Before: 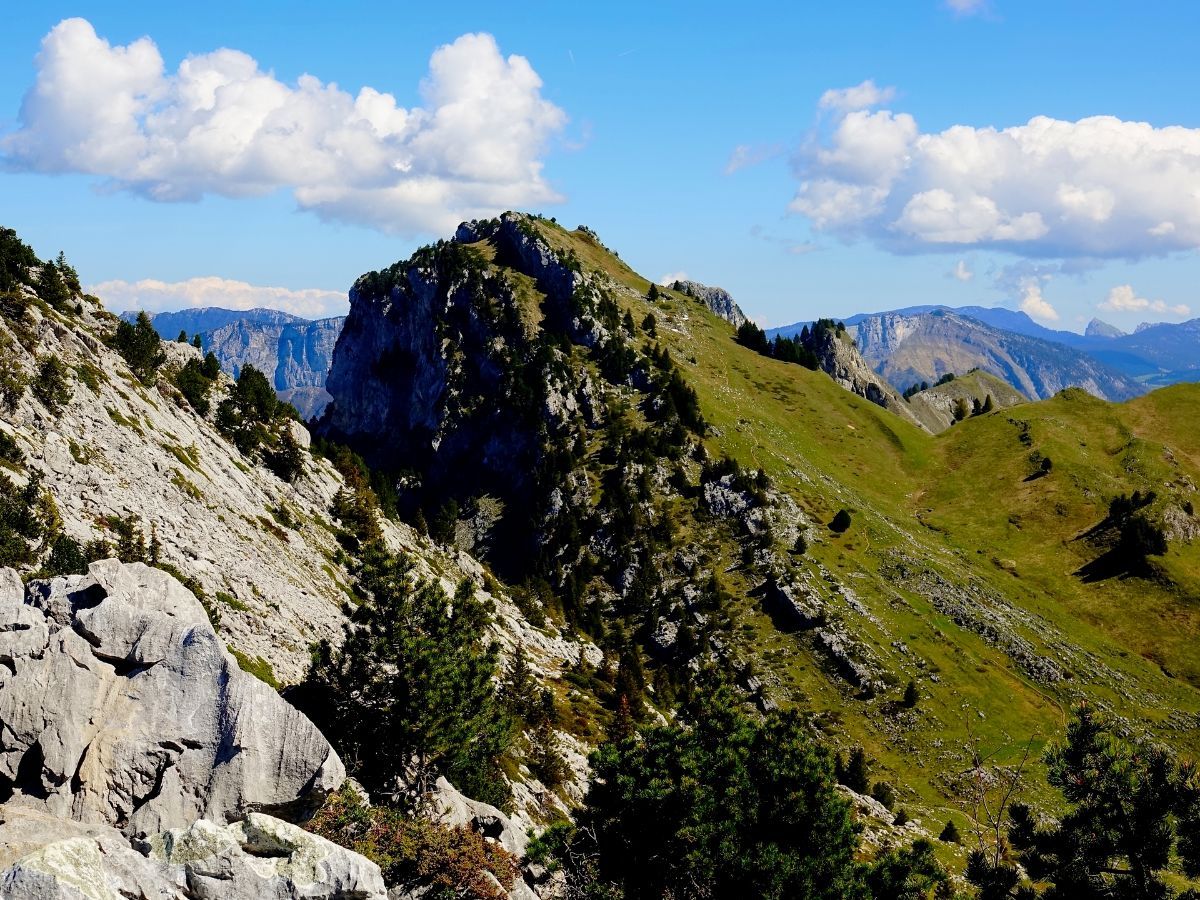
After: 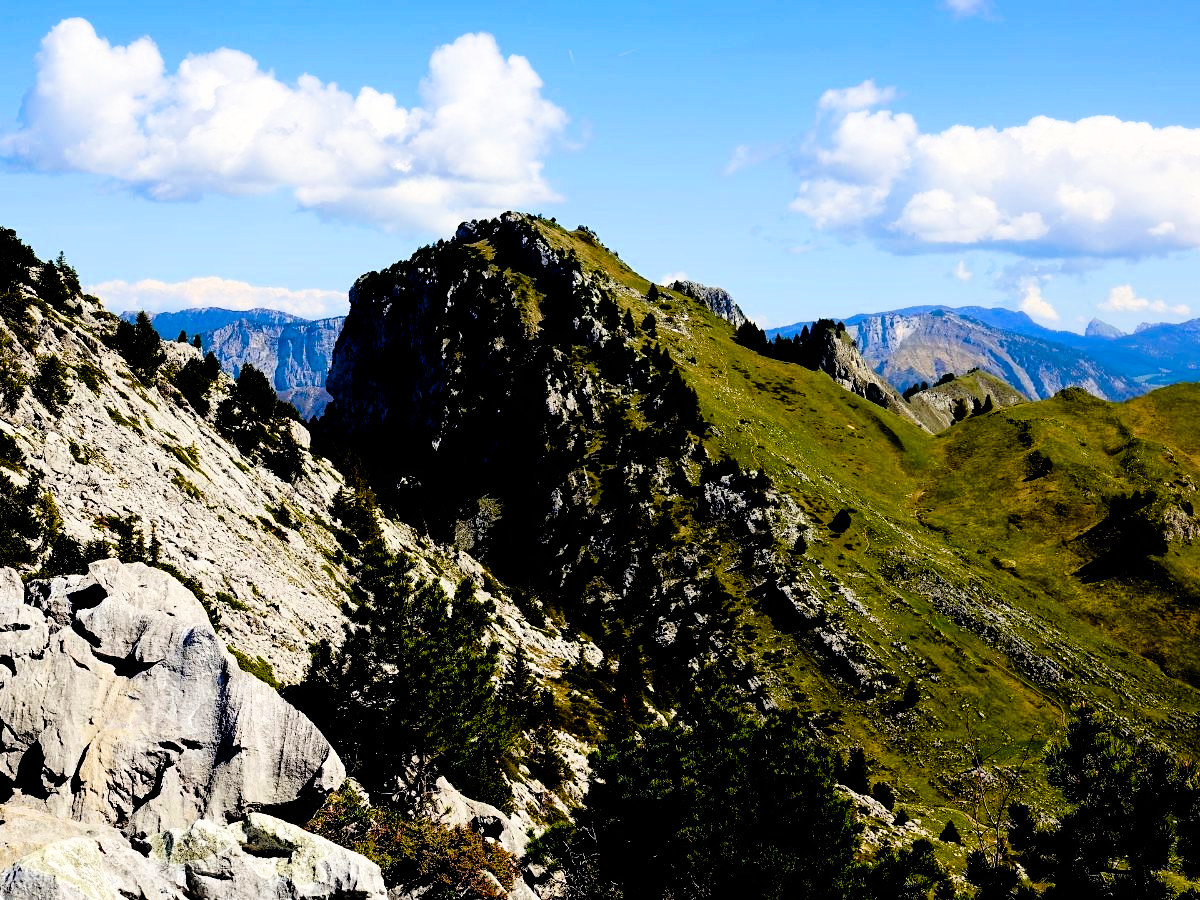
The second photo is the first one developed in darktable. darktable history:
color balance rgb: power › hue 213.73°, linear chroma grading › global chroma 15.421%, perceptual saturation grading › global saturation 20%, perceptual saturation grading › highlights -25.684%, perceptual saturation grading › shadows 25.051%, global vibrance 20.771%
filmic rgb: black relative exposure -3.77 EV, white relative exposure 2.41 EV, dynamic range scaling -49.39%, hardness 3.43, latitude 29.54%, contrast 1.79
